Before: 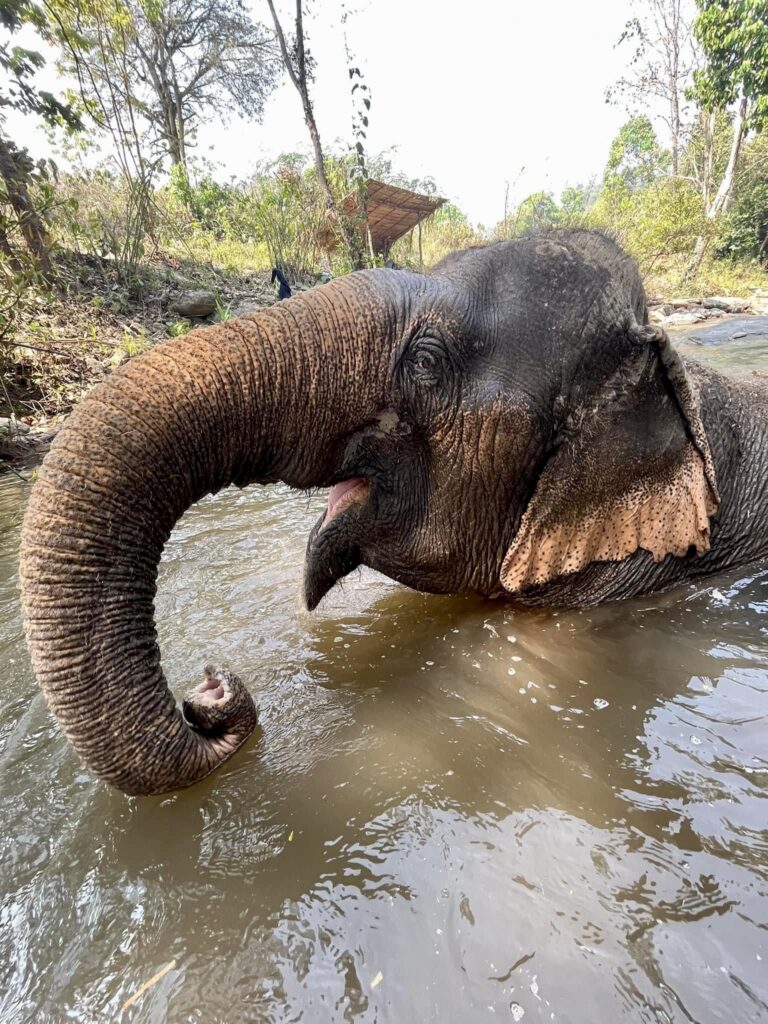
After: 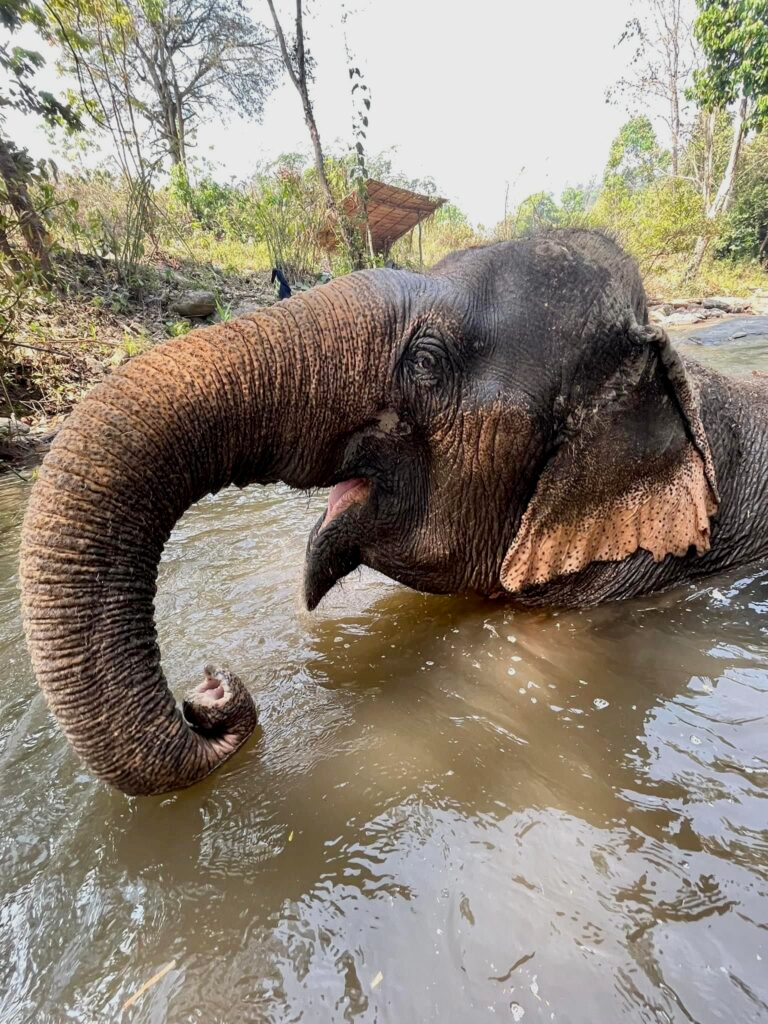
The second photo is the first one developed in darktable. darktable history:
filmic rgb: black relative exposure -11.35 EV, white relative exposure 3.22 EV, hardness 6.69
